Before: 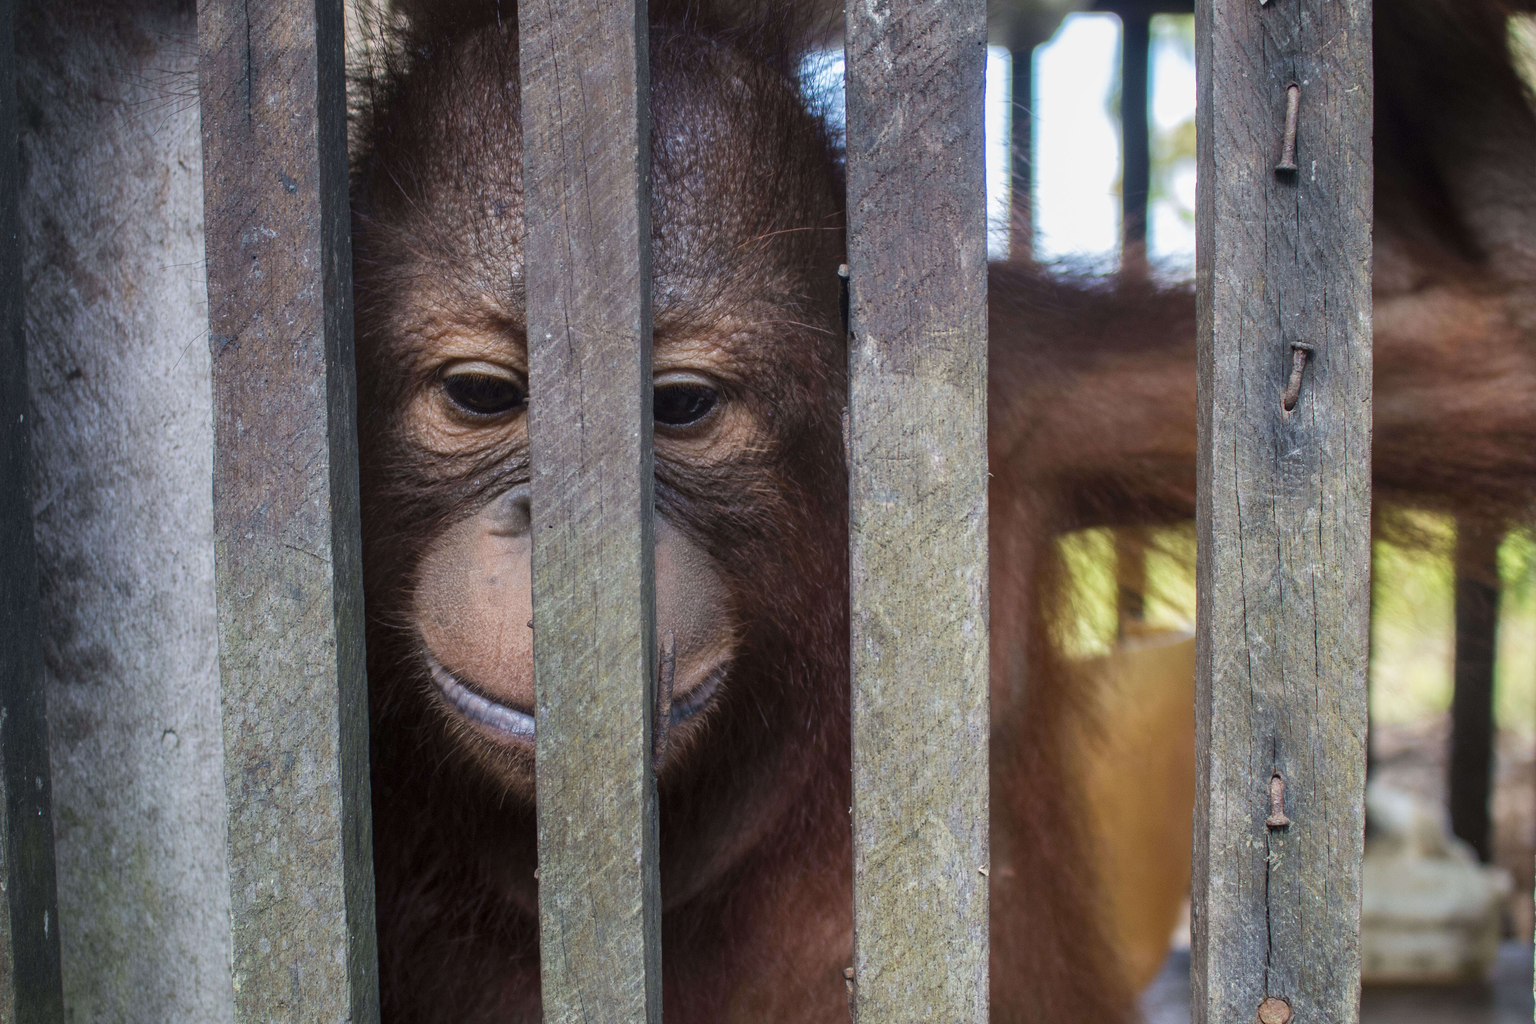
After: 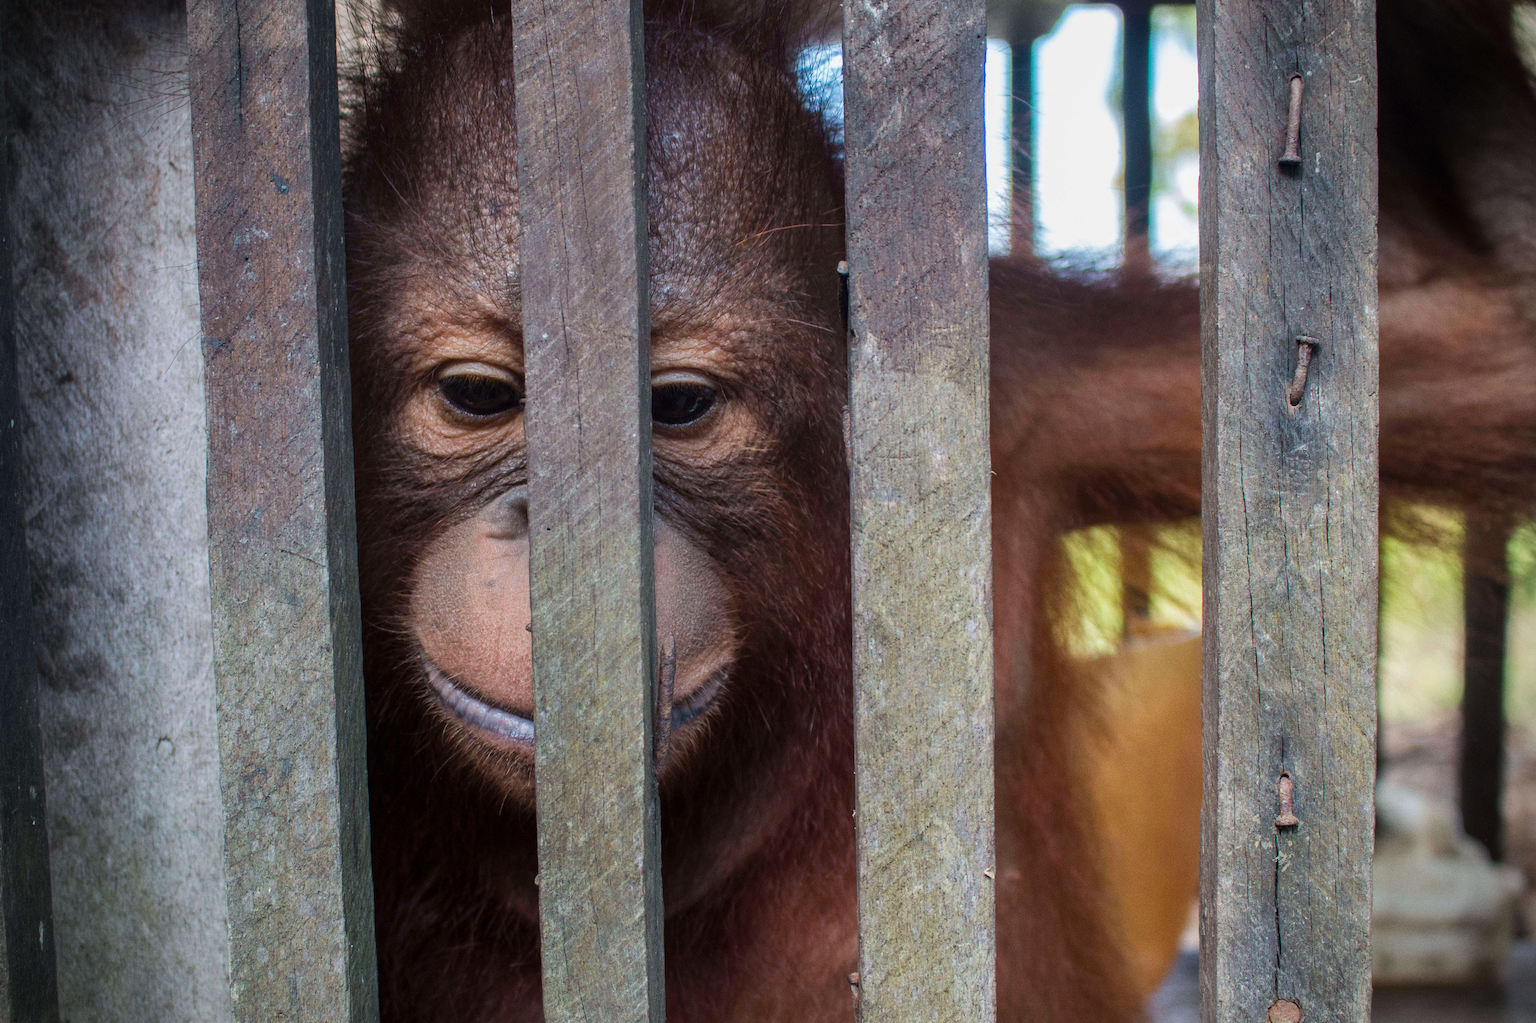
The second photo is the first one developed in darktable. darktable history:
rotate and perspective: rotation -0.45°, automatic cropping original format, crop left 0.008, crop right 0.992, crop top 0.012, crop bottom 0.988
exposure: exposure -0.041 EV, compensate highlight preservation false
grain: coarseness 0.09 ISO
vignetting: on, module defaults
